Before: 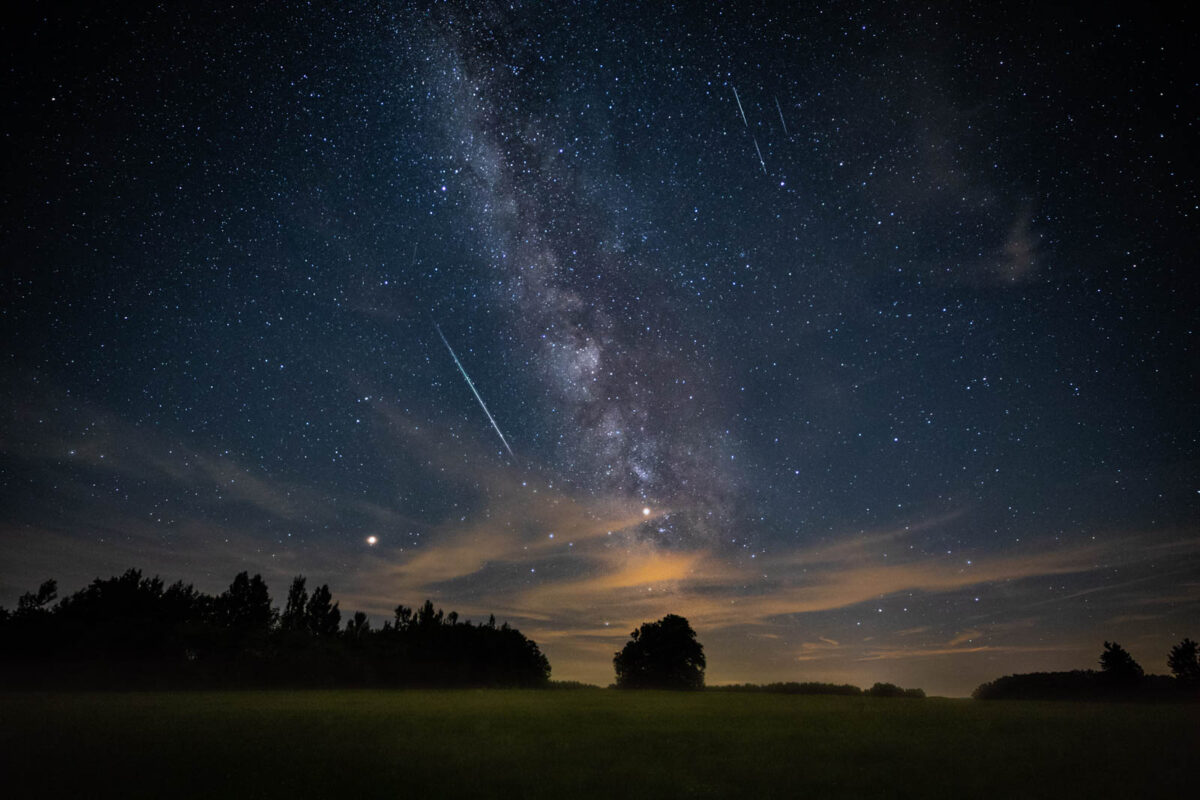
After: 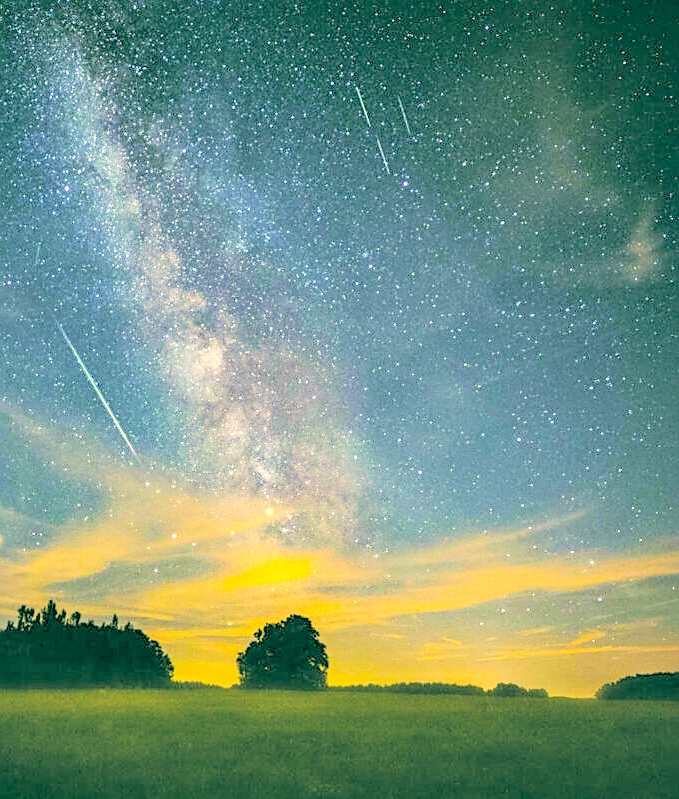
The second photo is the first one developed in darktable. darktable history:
color balance rgb: linear chroma grading › global chroma 14.89%, perceptual saturation grading › global saturation 25.153%
color correction: highlights a* 2.11, highlights b* 34.14, shadows a* -37.25, shadows b* -5.47
base curve: curves: ch0 [(0, 0) (0.032, 0.037) (0.105, 0.228) (0.435, 0.76) (0.856, 0.983) (1, 1)], preserve colors none
local contrast: on, module defaults
crop: left 31.465%, top 0.02%, right 11.947%
exposure: exposure 0.202 EV, compensate exposure bias true, compensate highlight preservation false
contrast brightness saturation: brightness 0.984
sharpen: amount 0.537
